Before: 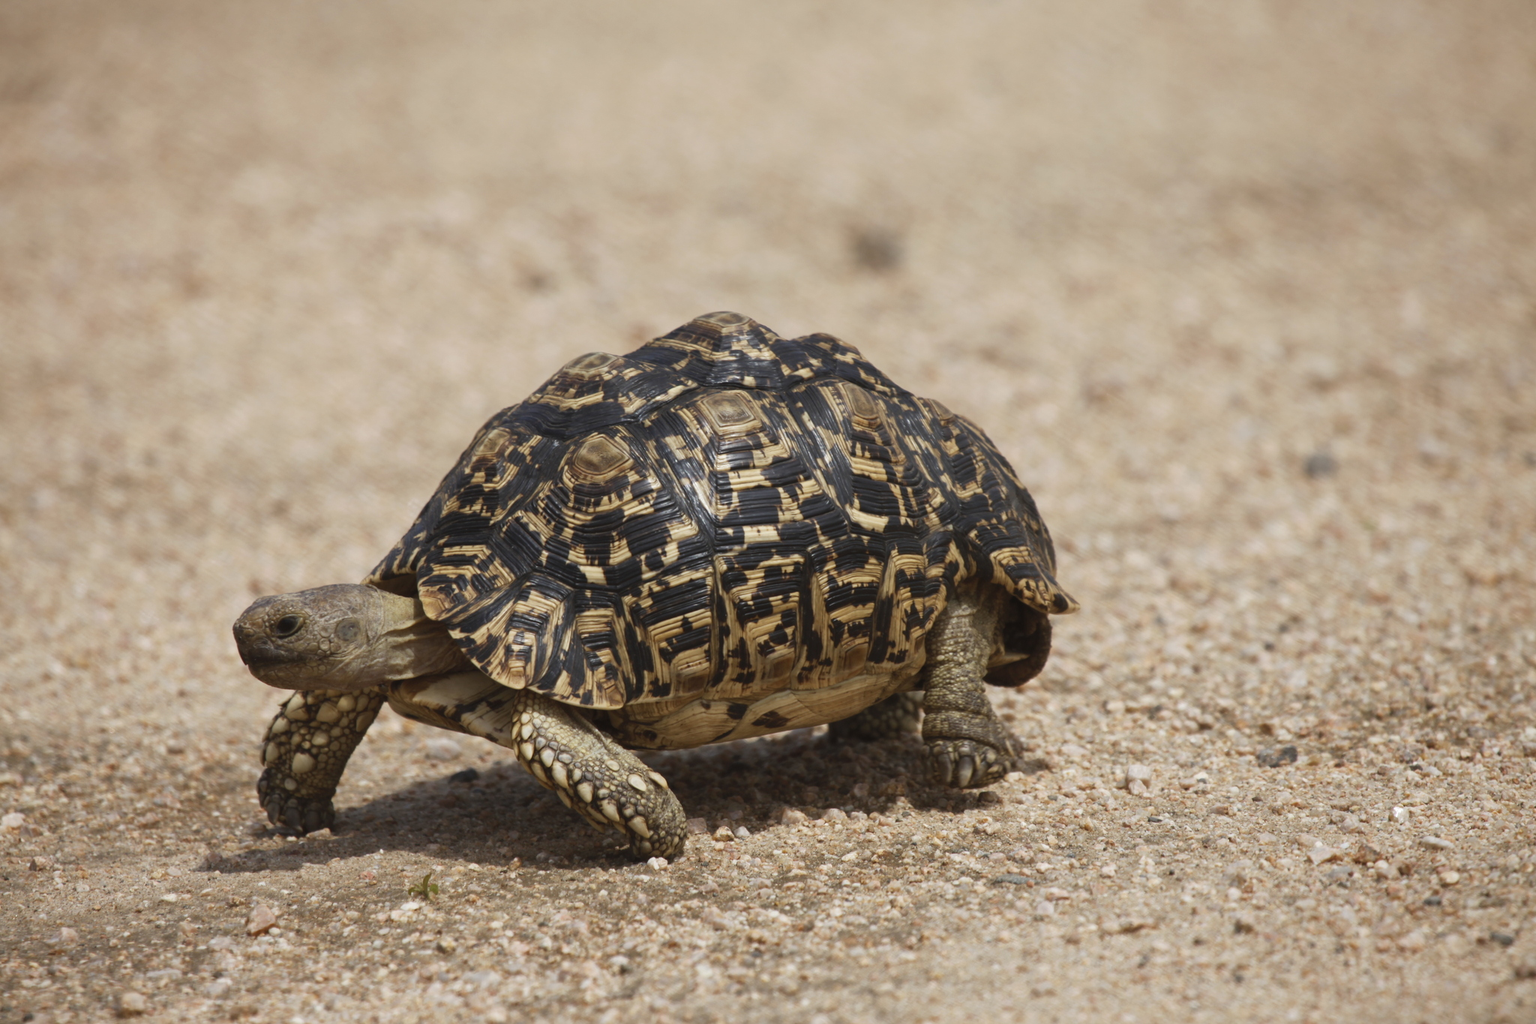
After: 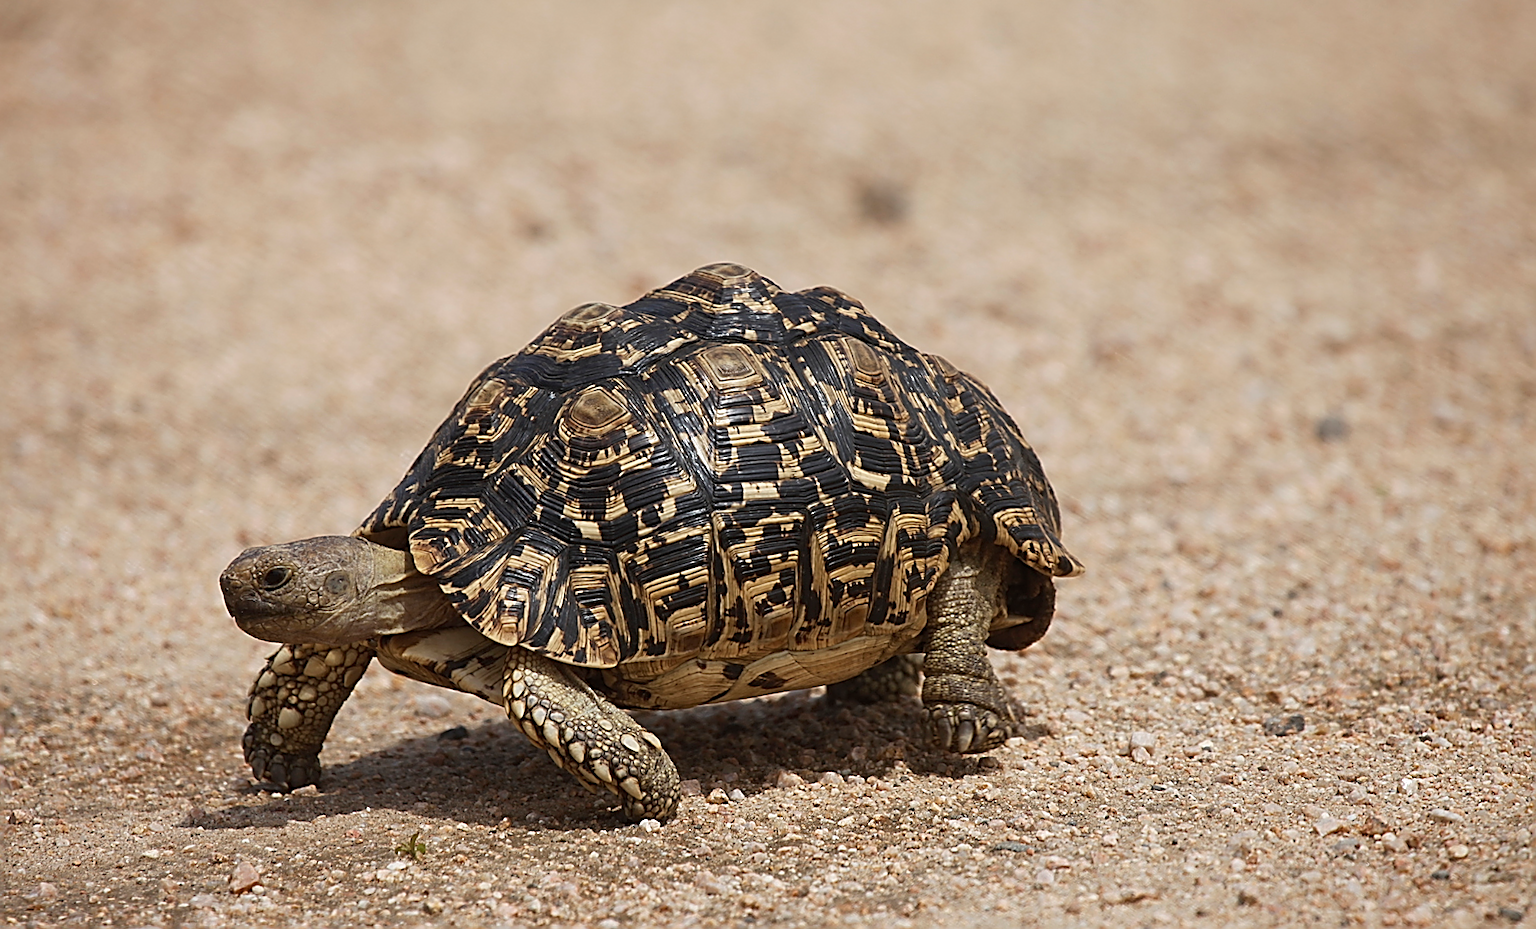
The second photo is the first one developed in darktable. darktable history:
sharpen: amount 1.861
crop: left 1.507%, top 6.147%, right 1.379%, bottom 6.637%
rotate and perspective: rotation 0.8°, automatic cropping off
